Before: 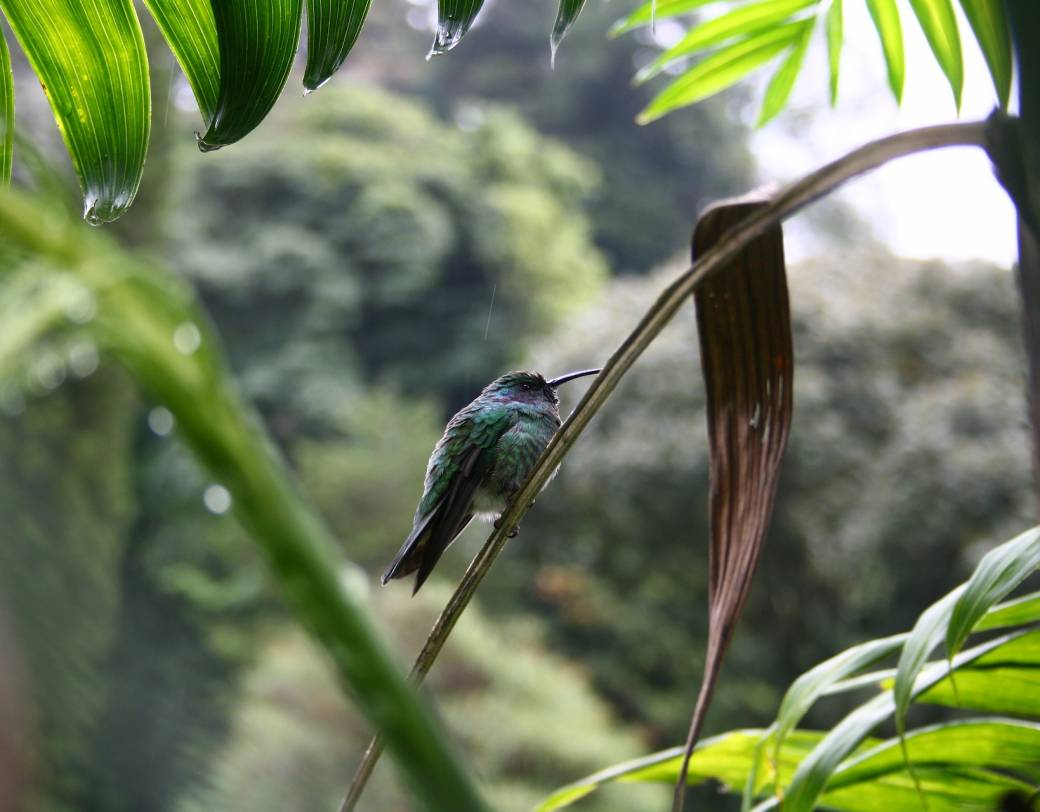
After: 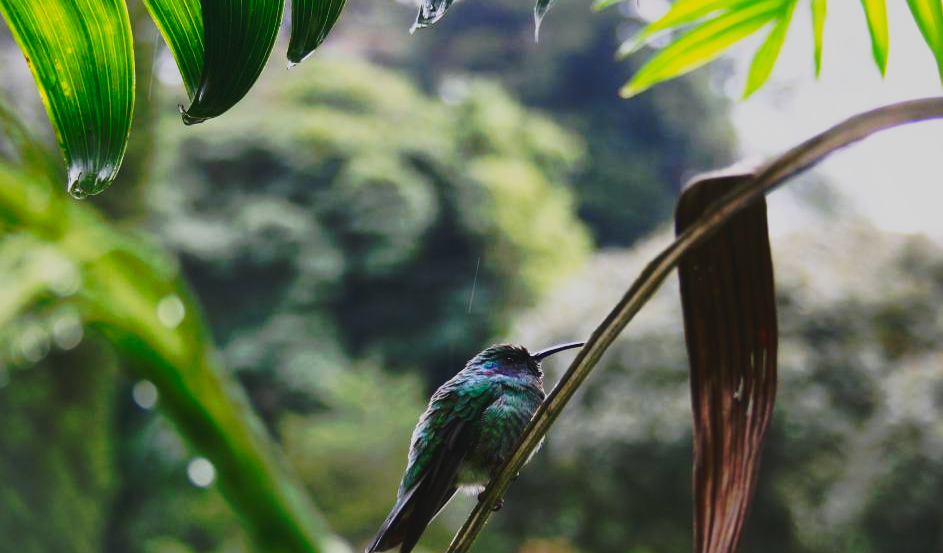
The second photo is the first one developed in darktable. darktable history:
contrast brightness saturation: contrast 0.125, brightness -0.062, saturation 0.152
tone curve: curves: ch0 [(0, 0.032) (0.094, 0.08) (0.265, 0.208) (0.41, 0.417) (0.498, 0.496) (0.638, 0.673) (0.819, 0.841) (0.96, 0.899)]; ch1 [(0, 0) (0.161, 0.092) (0.37, 0.302) (0.417, 0.434) (0.495, 0.498) (0.576, 0.589) (0.725, 0.765) (1, 1)]; ch2 [(0, 0) (0.352, 0.403) (0.45, 0.469) (0.521, 0.515) (0.59, 0.579) (1, 1)], preserve colors none
crop: left 1.566%, top 3.401%, right 7.667%, bottom 28.432%
shadows and highlights: on, module defaults
